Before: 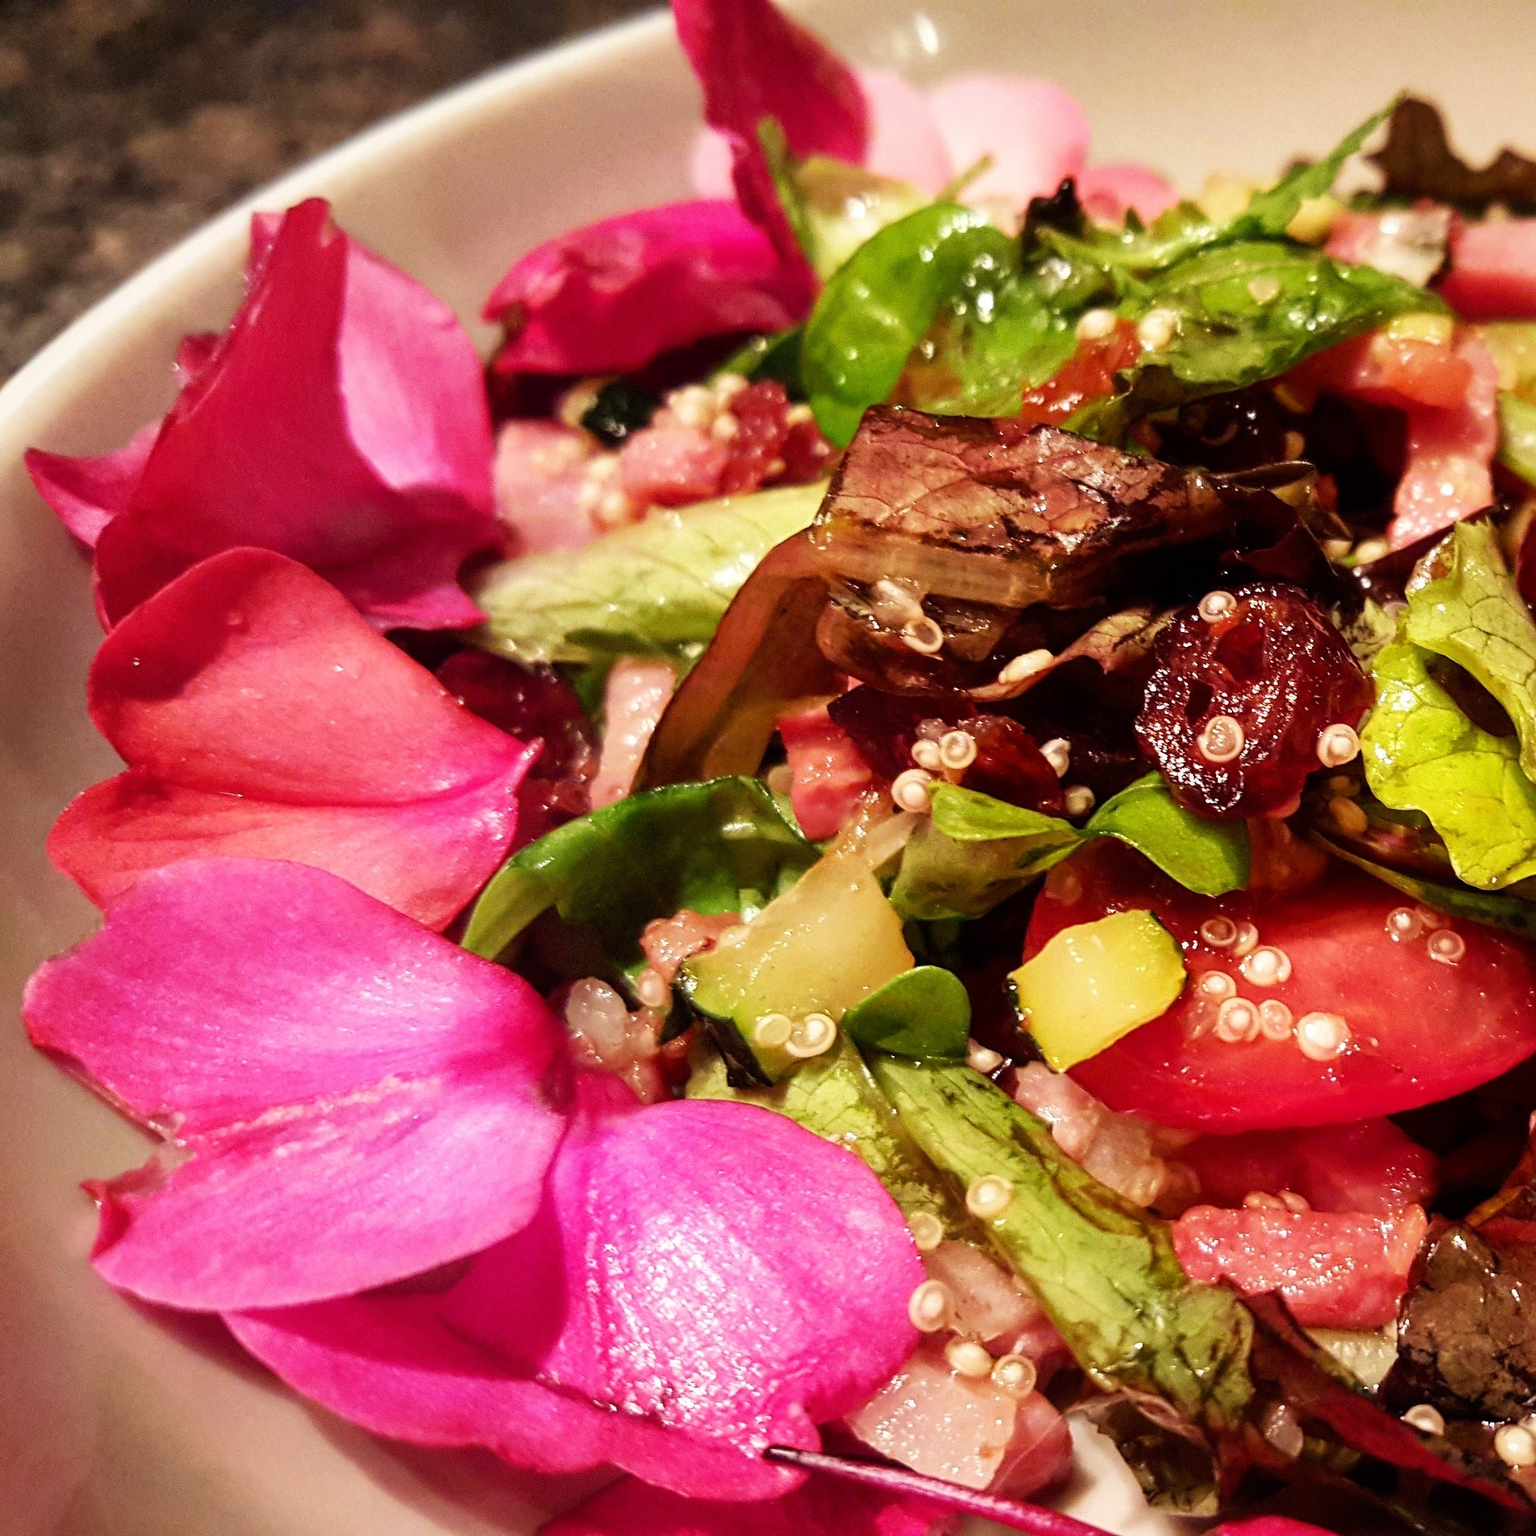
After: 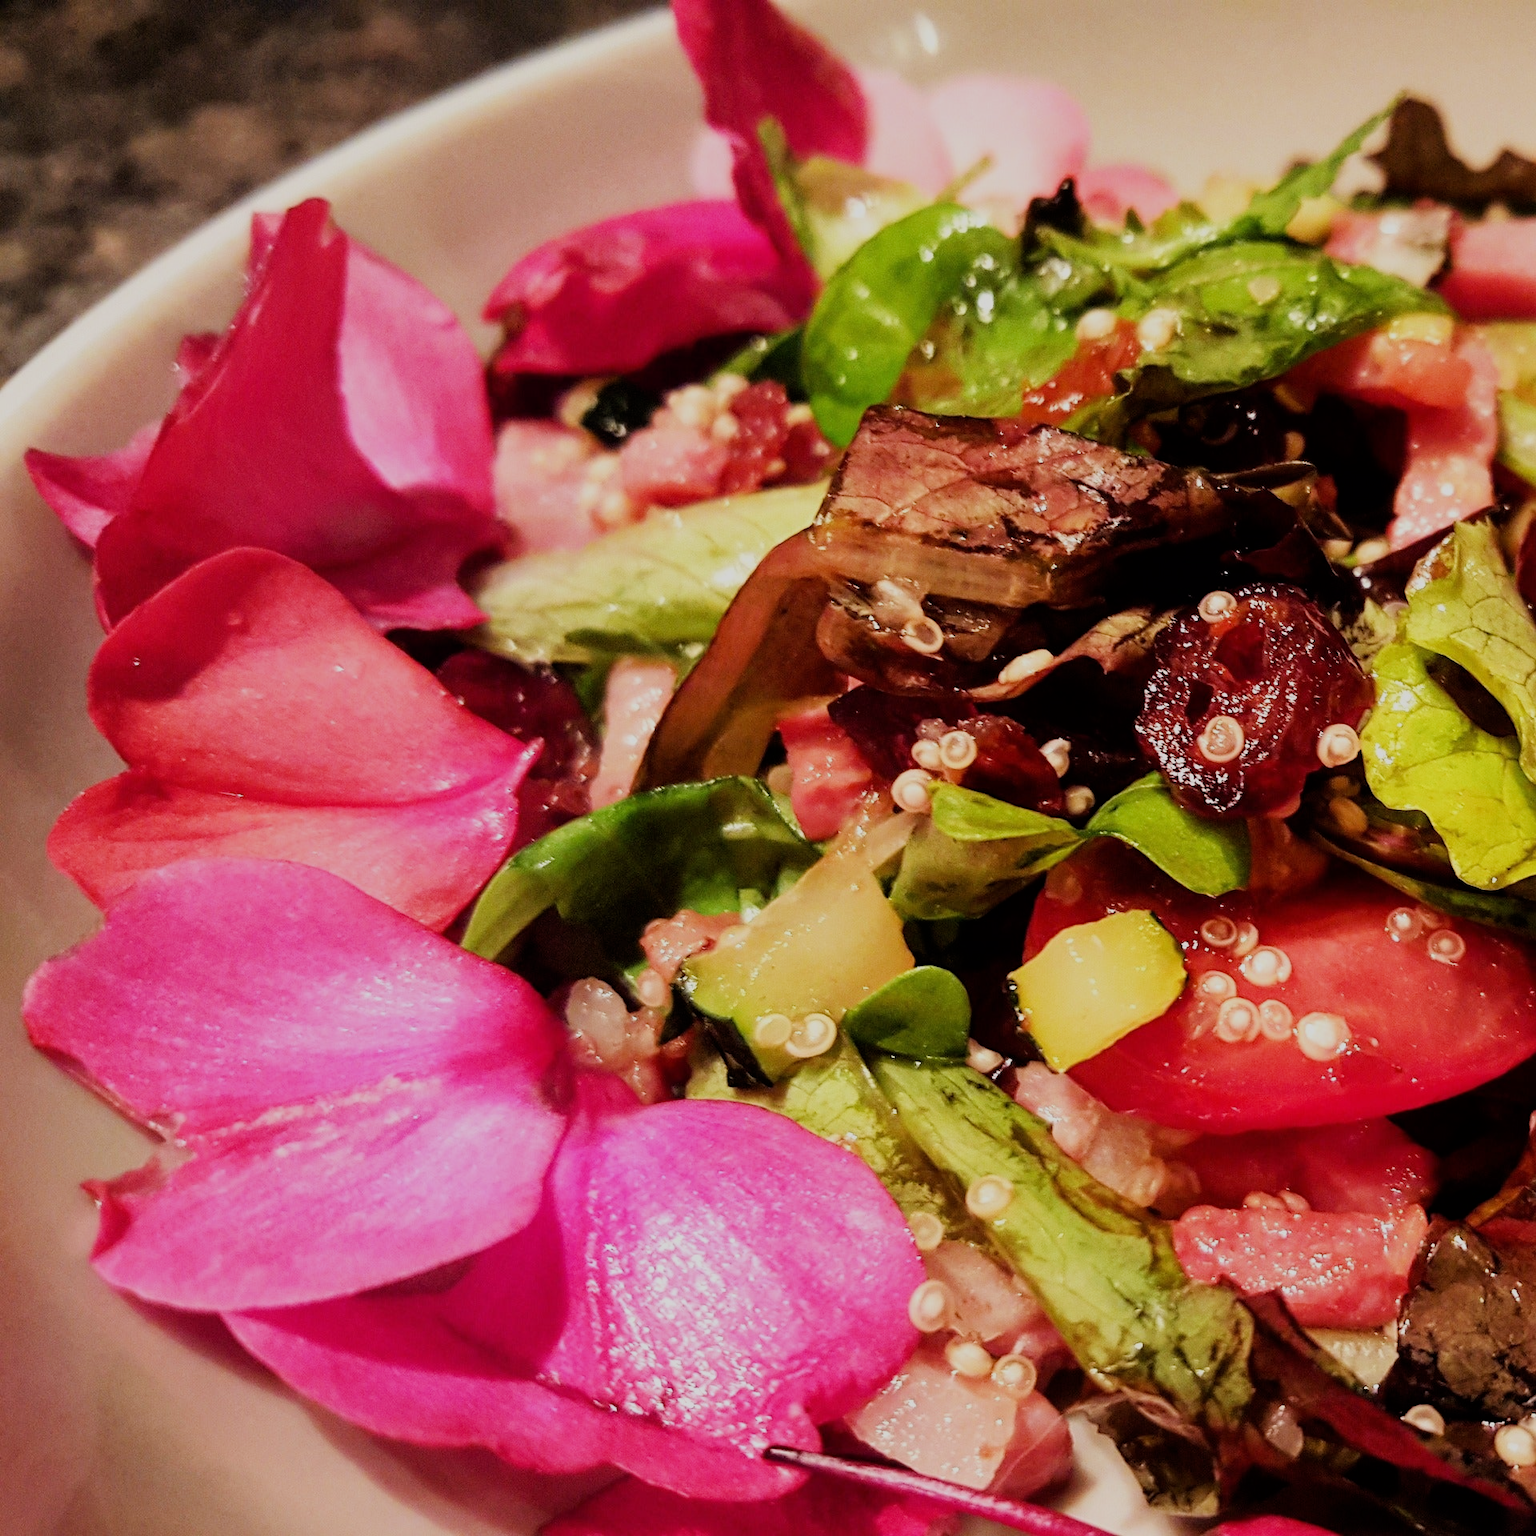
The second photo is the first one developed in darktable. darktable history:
filmic rgb: black relative exposure -8.39 EV, white relative exposure 4.66 EV, hardness 3.84
